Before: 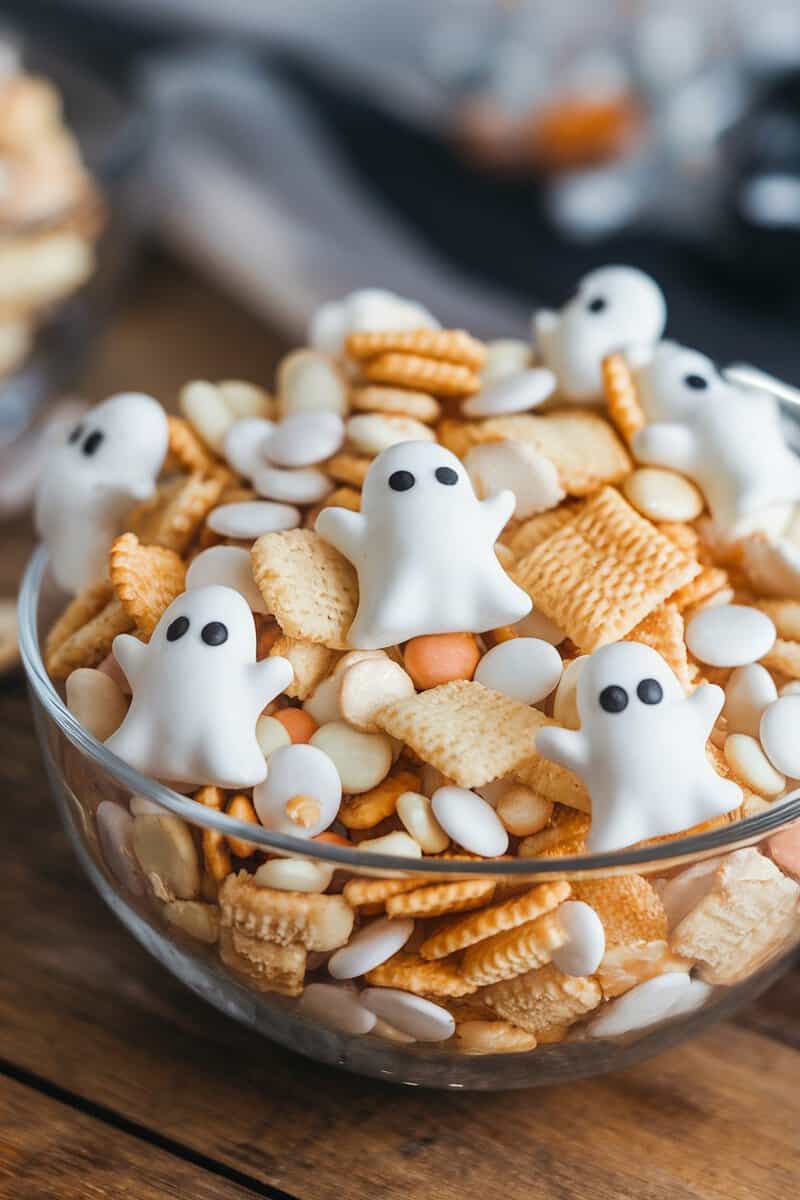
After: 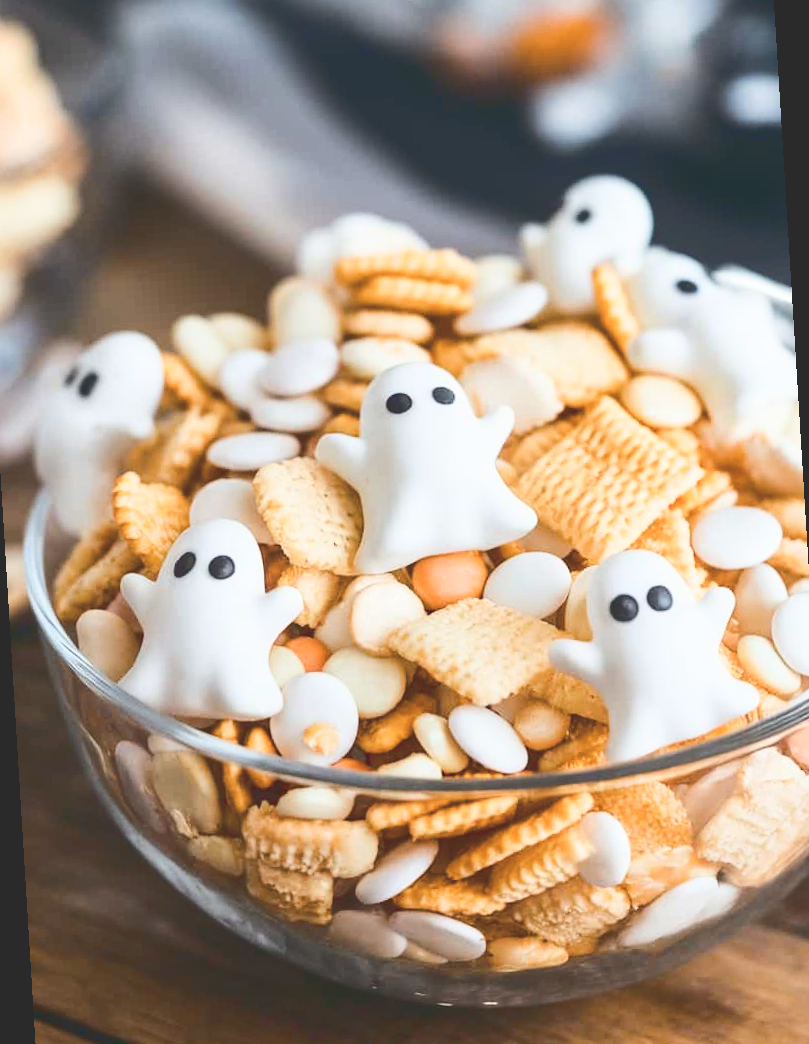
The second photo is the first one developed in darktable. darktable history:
rotate and perspective: rotation -3.52°, crop left 0.036, crop right 0.964, crop top 0.081, crop bottom 0.919
global tonemap: drago (0.7, 100)
tone curve: curves: ch0 [(0, 0.072) (0.249, 0.176) (0.518, 0.489) (0.832, 0.854) (1, 0.948)], color space Lab, linked channels, preserve colors none
color balance rgb: perceptual saturation grading › global saturation 20%, perceptual saturation grading › highlights -25%, perceptual saturation grading › shadows 50%, global vibrance -25%
